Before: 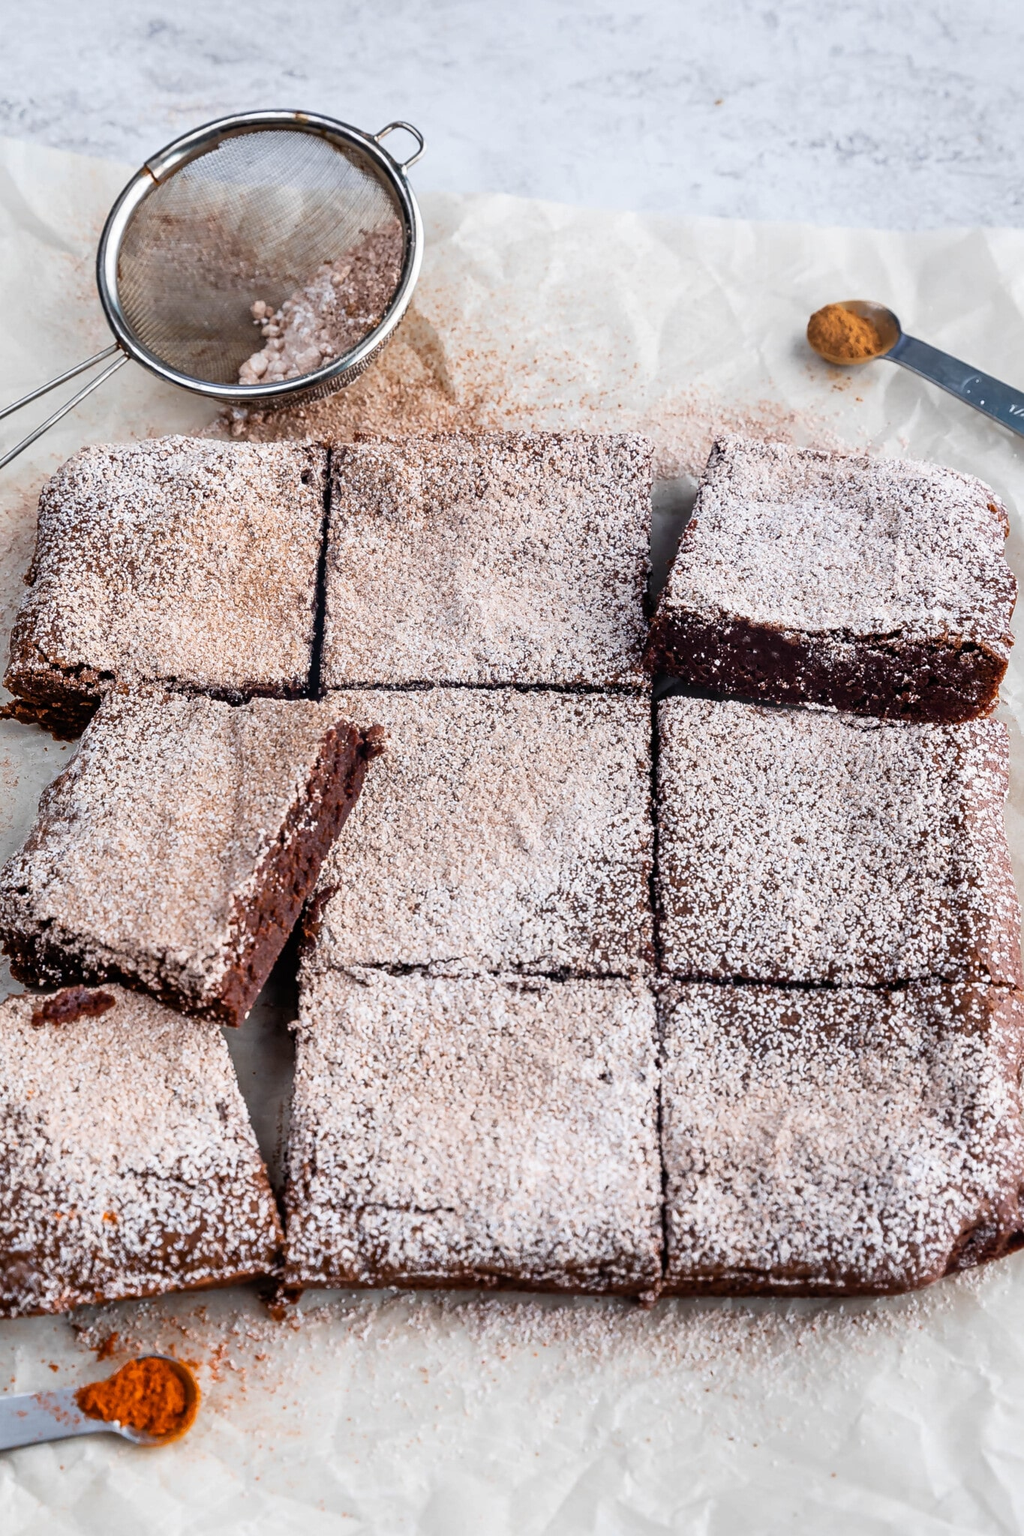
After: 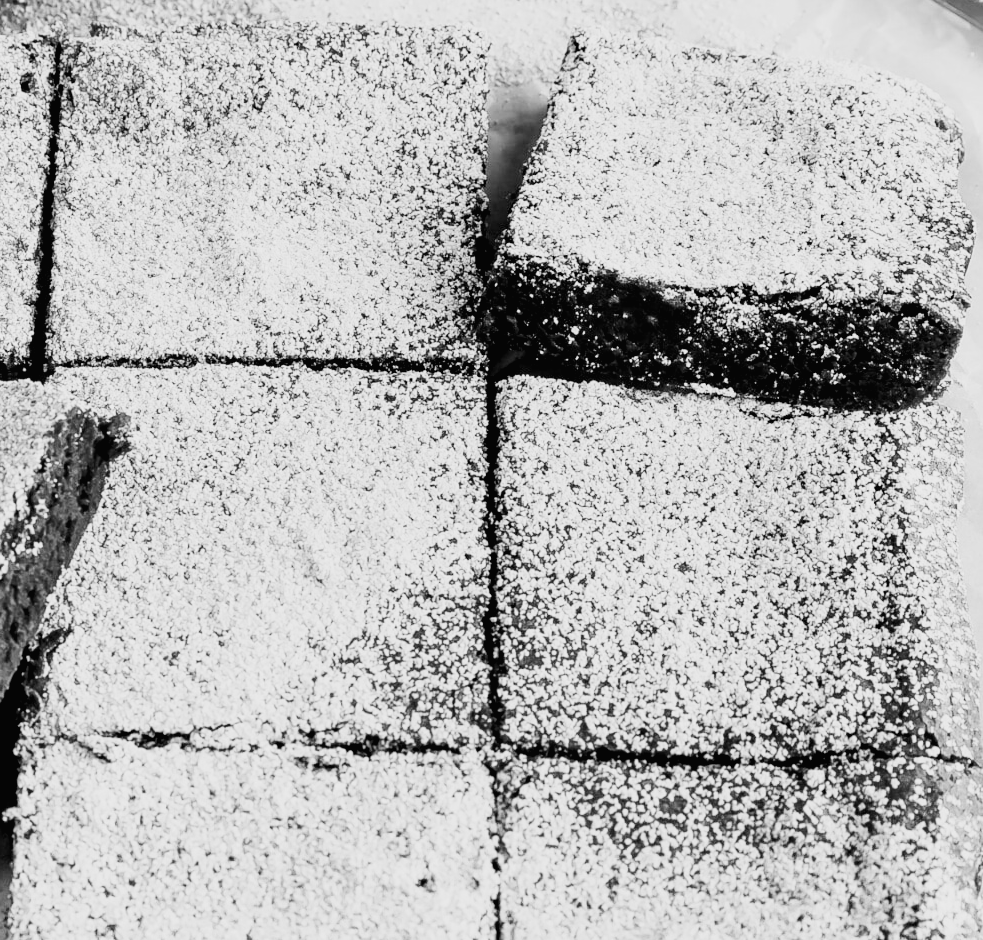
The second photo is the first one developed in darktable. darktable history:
filmic rgb: black relative exposure -4.42 EV, white relative exposure 6.58 EV, hardness 1.85, contrast 0.5
crop and rotate: left 27.938%, top 27.046%, bottom 27.046%
color balance rgb: linear chroma grading › global chroma 15%, perceptual saturation grading › global saturation 30%
white balance: red 0.924, blue 1.095
contrast brightness saturation: contrast 0.53, brightness 0.47, saturation -1
